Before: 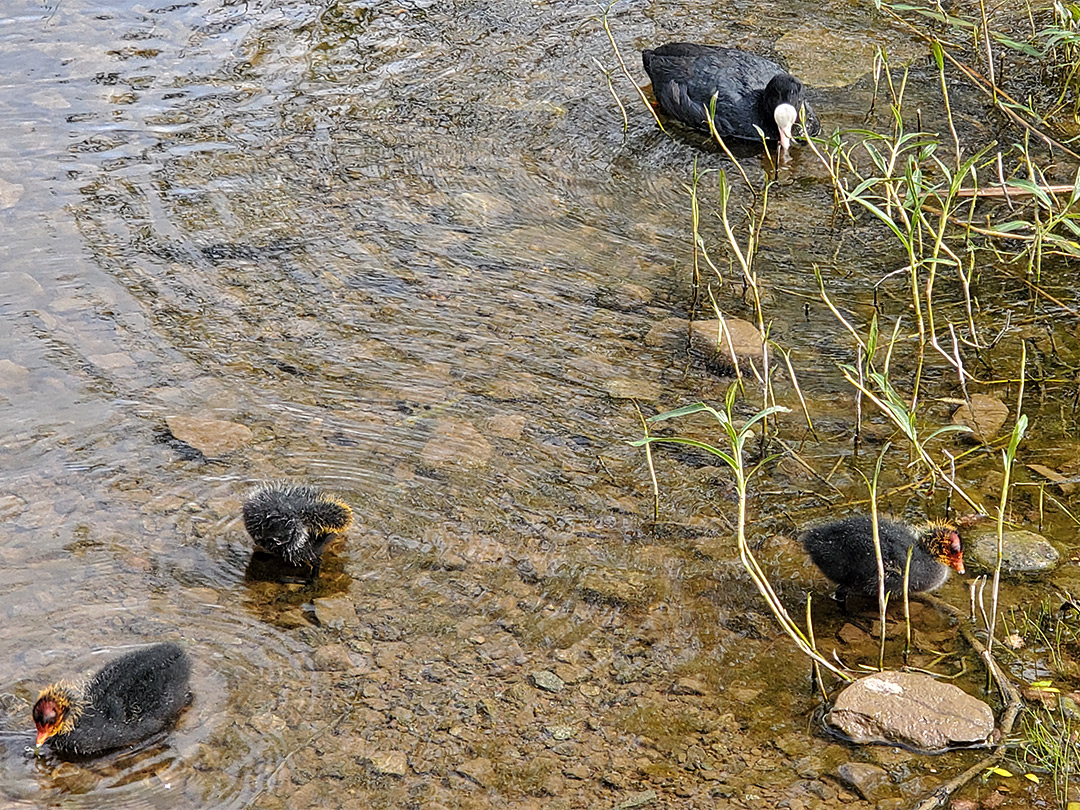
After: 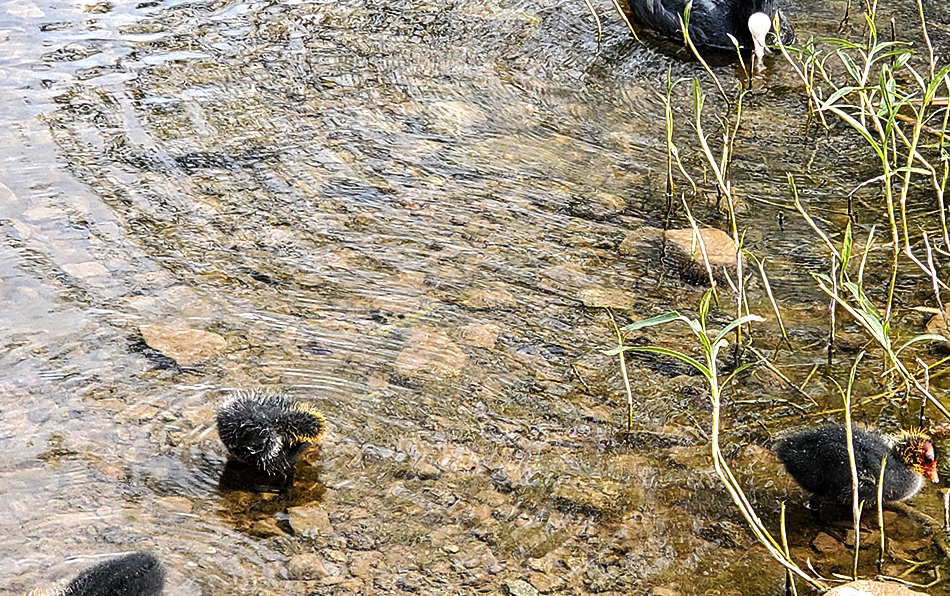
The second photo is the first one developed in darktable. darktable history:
crop and rotate: left 2.425%, top 11.305%, right 9.6%, bottom 15.08%
tone equalizer: -8 EV -0.75 EV, -7 EV -0.7 EV, -6 EV -0.6 EV, -5 EV -0.4 EV, -3 EV 0.4 EV, -2 EV 0.6 EV, -1 EV 0.7 EV, +0 EV 0.75 EV, edges refinement/feathering 500, mask exposure compensation -1.57 EV, preserve details no
